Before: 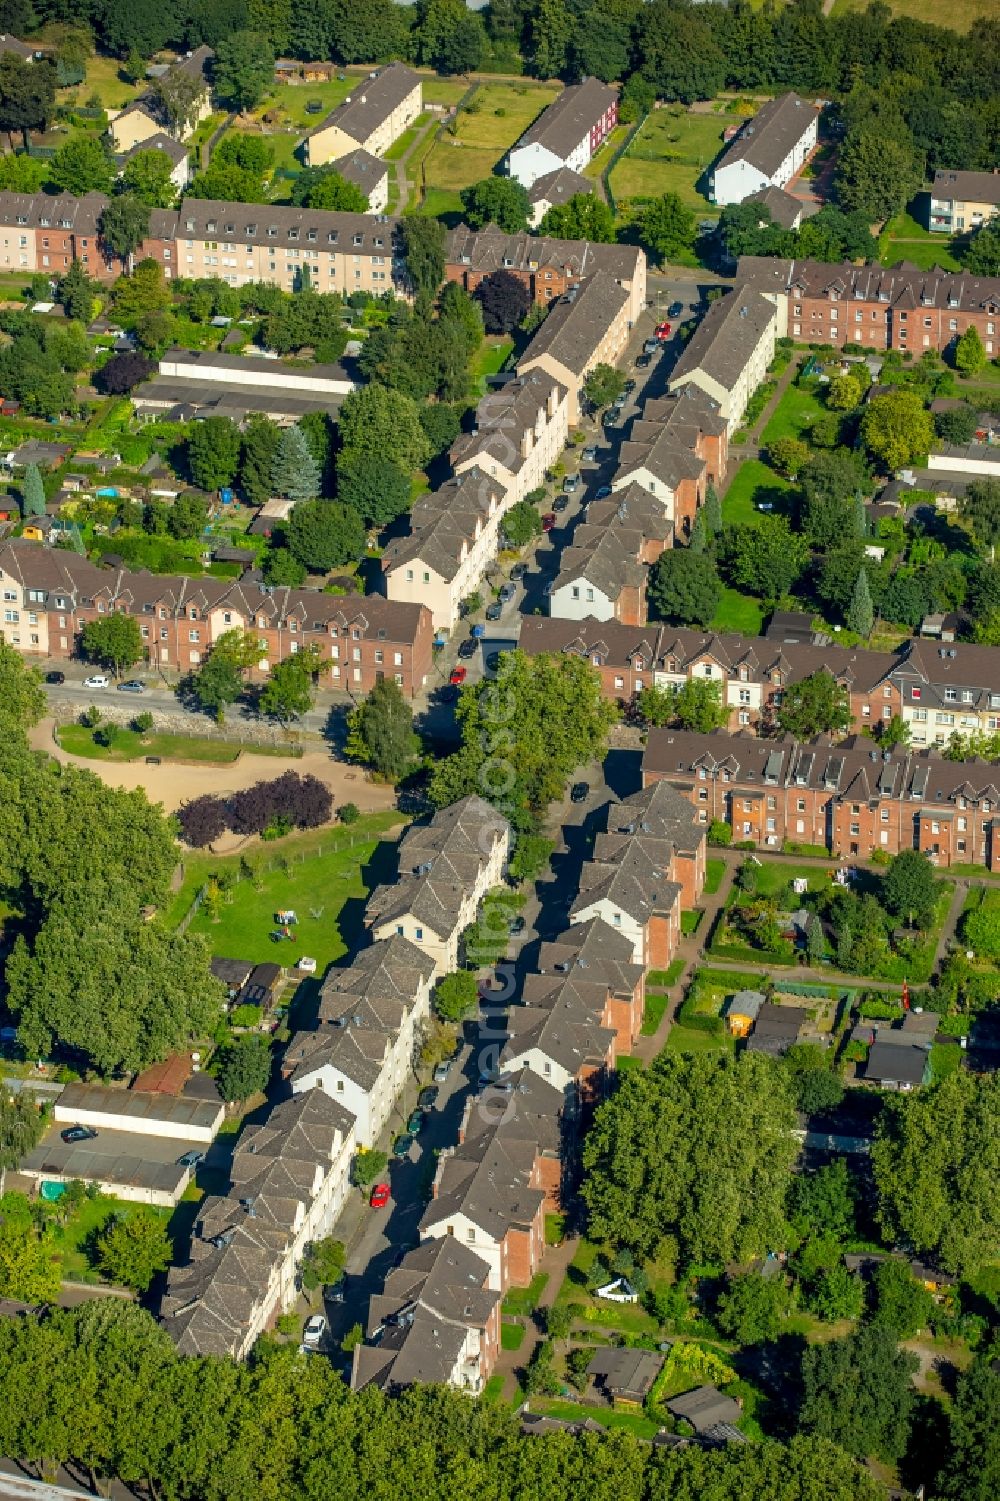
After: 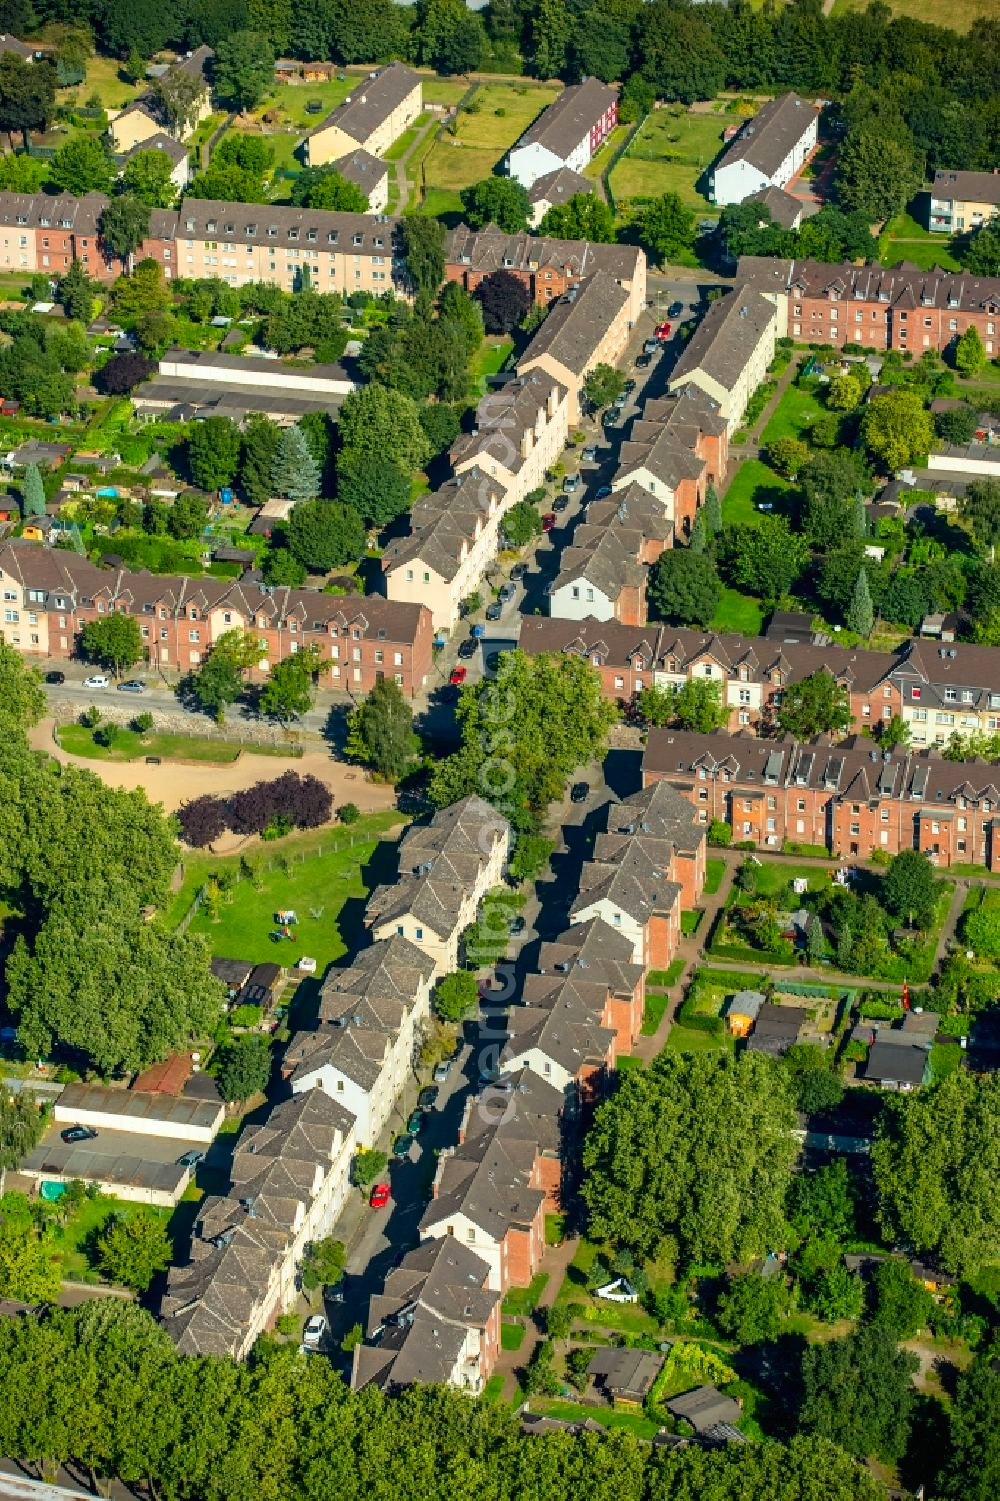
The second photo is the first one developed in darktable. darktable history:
tone curve: curves: ch0 [(0, 0.01) (0.037, 0.032) (0.131, 0.108) (0.275, 0.258) (0.483, 0.512) (0.61, 0.661) (0.696, 0.742) (0.792, 0.834) (0.911, 0.936) (0.997, 0.995)]; ch1 [(0, 0) (0.308, 0.29) (0.425, 0.411) (0.503, 0.502) (0.551, 0.563) (0.683, 0.706) (0.746, 0.77) (1, 1)]; ch2 [(0, 0) (0.246, 0.233) (0.36, 0.352) (0.415, 0.415) (0.485, 0.487) (0.502, 0.502) (0.525, 0.523) (0.545, 0.552) (0.587, 0.6) (0.636, 0.652) (0.711, 0.729) (0.845, 0.855) (0.998, 0.977)], color space Lab, independent channels, preserve colors none
